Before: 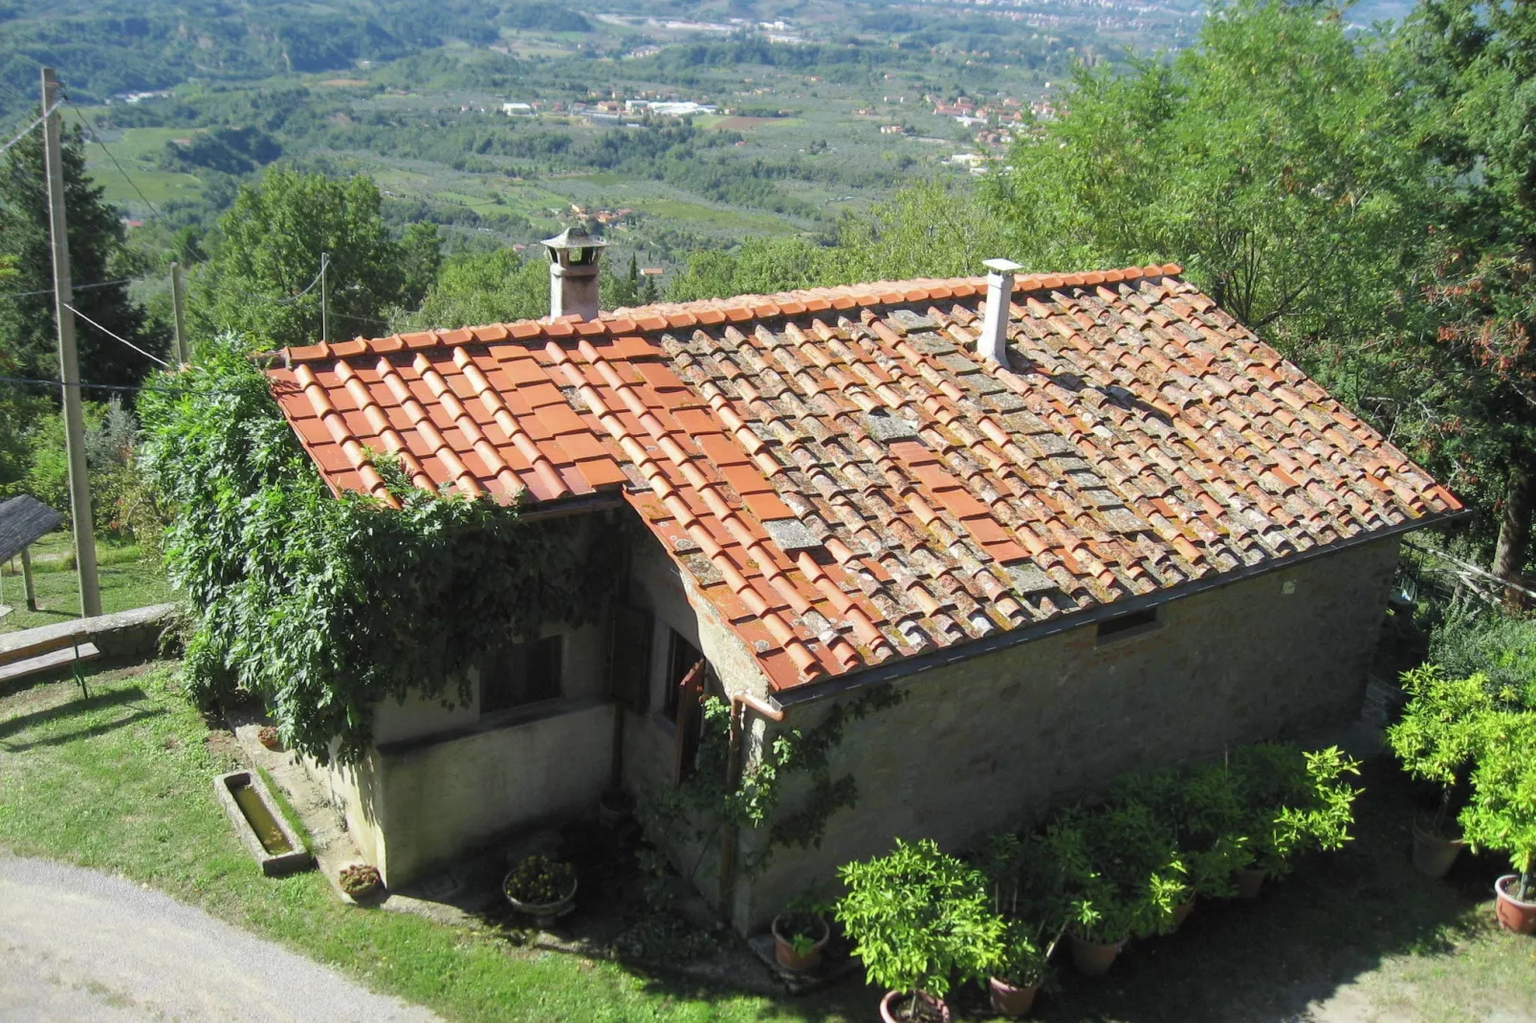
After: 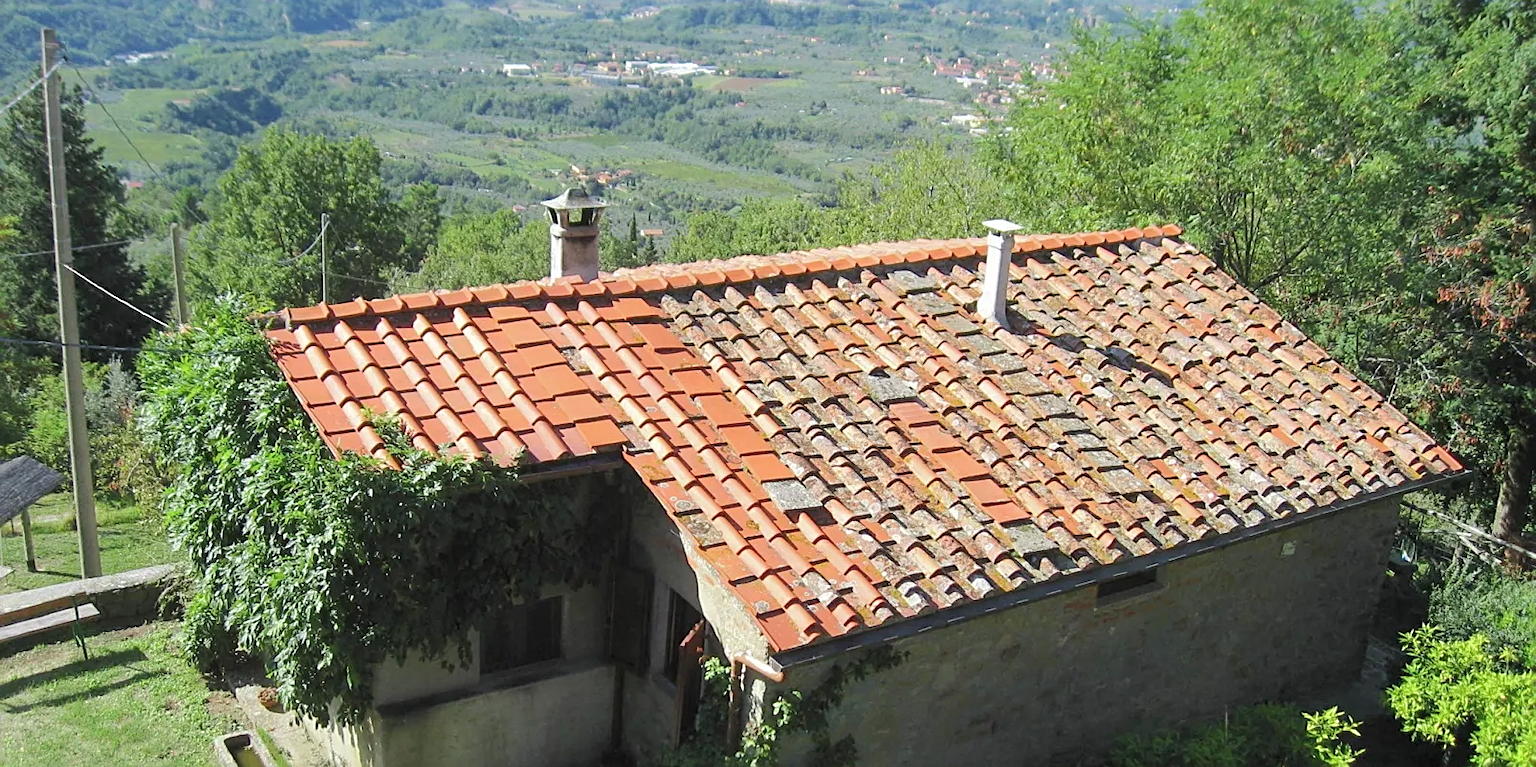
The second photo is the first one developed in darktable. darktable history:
crop: top 3.857%, bottom 21.132%
base curve: curves: ch0 [(0, 0) (0.262, 0.32) (0.722, 0.705) (1, 1)]
sharpen: on, module defaults
